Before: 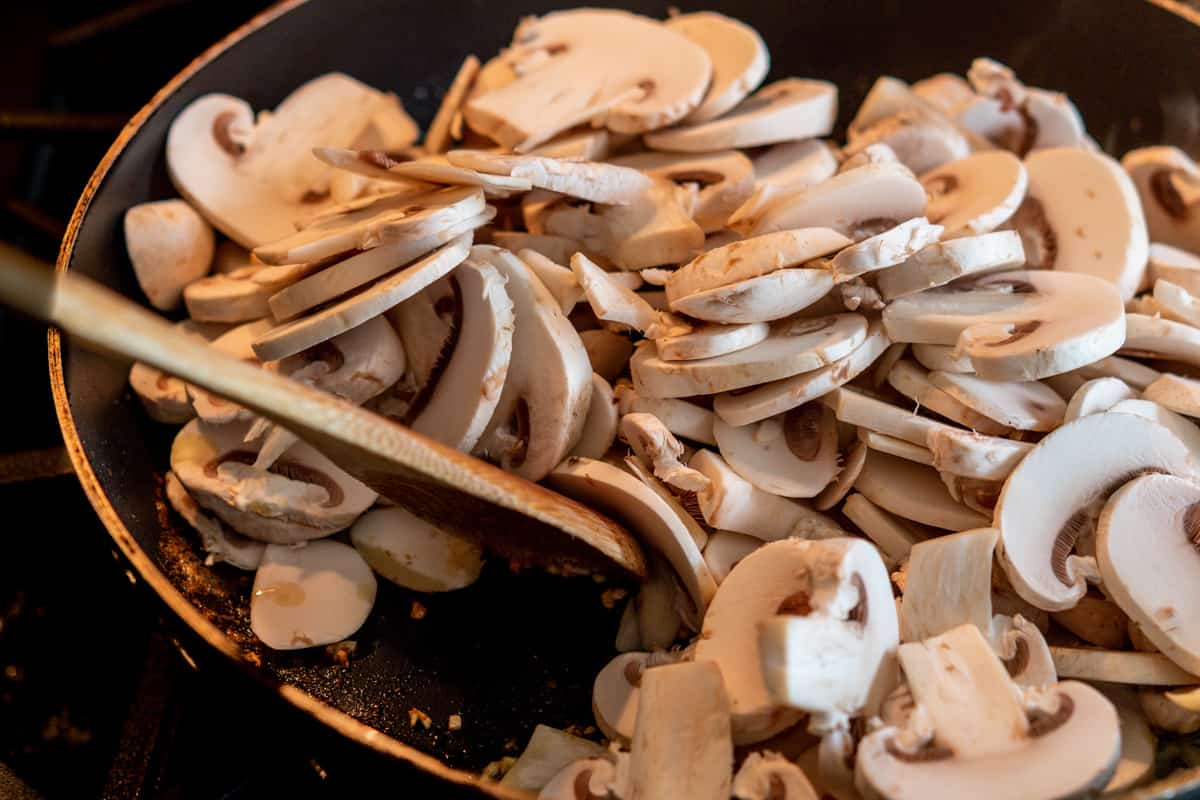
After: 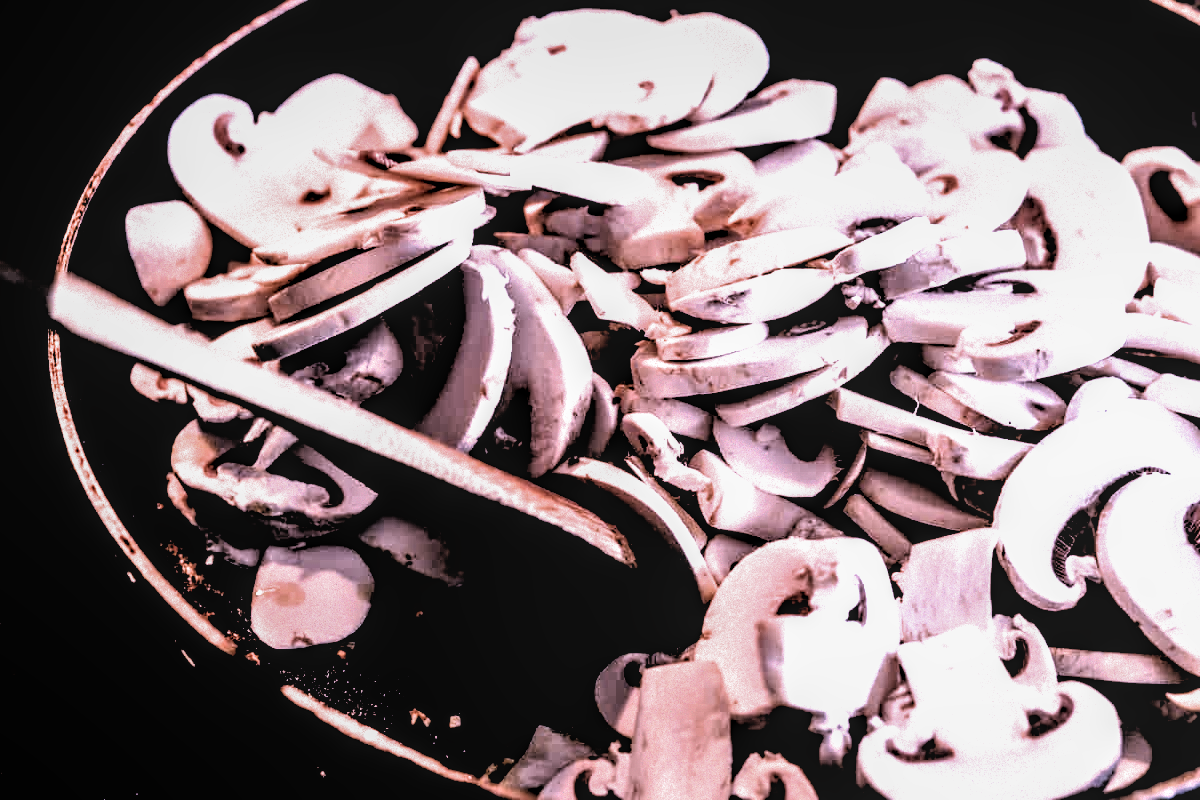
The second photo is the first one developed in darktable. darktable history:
local contrast: on, module defaults
tone equalizer: -8 EV -0.75 EV, -7 EV -0.7 EV, -6 EV -0.6 EV, -5 EV -0.4 EV, -3 EV 0.4 EV, -2 EV 0.6 EV, -1 EV 0.7 EV, +0 EV 0.75 EV, edges refinement/feathering 500, mask exposure compensation -1.57 EV, preserve details no
contrast brightness saturation: saturation -0.17
filmic rgb: black relative exposure -1 EV, white relative exposure 2.05 EV, hardness 1.52, contrast 2.25, enable highlight reconstruction true
color calibration: output R [1.107, -0.012, -0.003, 0], output B [0, 0, 1.308, 0], illuminant custom, x 0.389, y 0.387, temperature 3838.64 K
